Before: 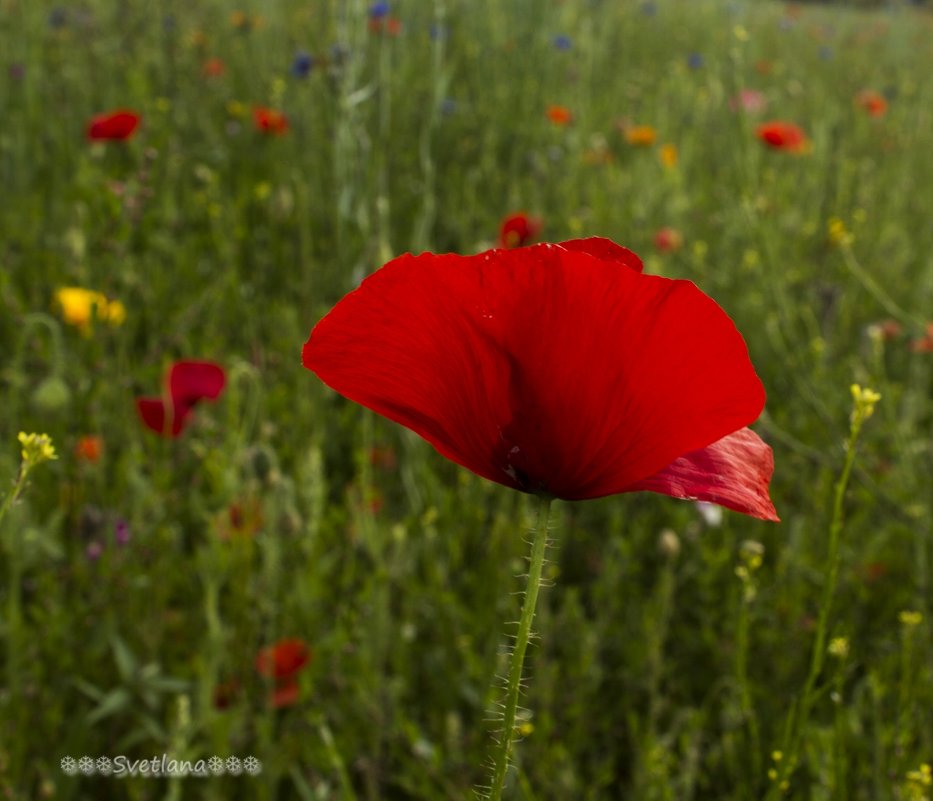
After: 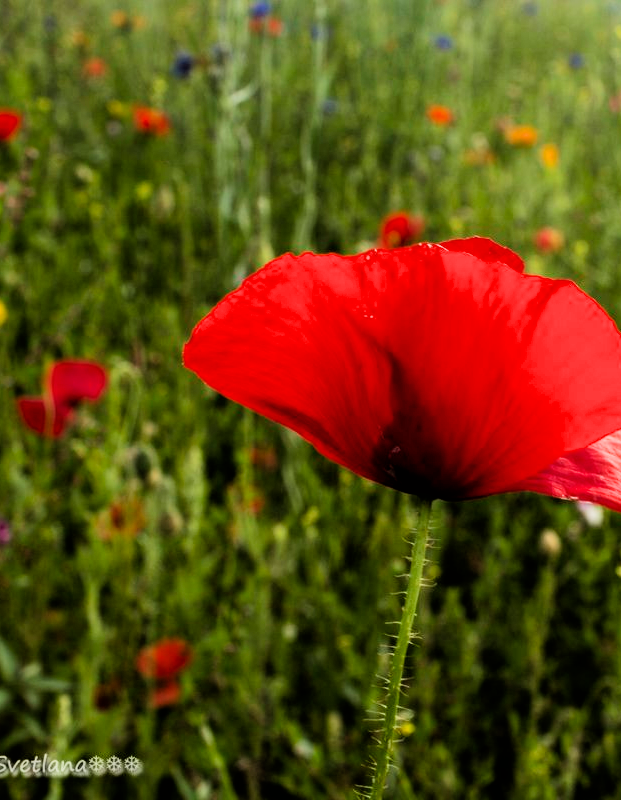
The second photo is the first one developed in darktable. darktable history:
filmic rgb: black relative exposure -5.08 EV, white relative exposure 3.98 EV, hardness 2.88, contrast 1.393, highlights saturation mix -31.39%
exposure: black level correction 0, exposure 0.691 EV, compensate exposure bias true, compensate highlight preservation false
crop and rotate: left 12.791%, right 20.608%
